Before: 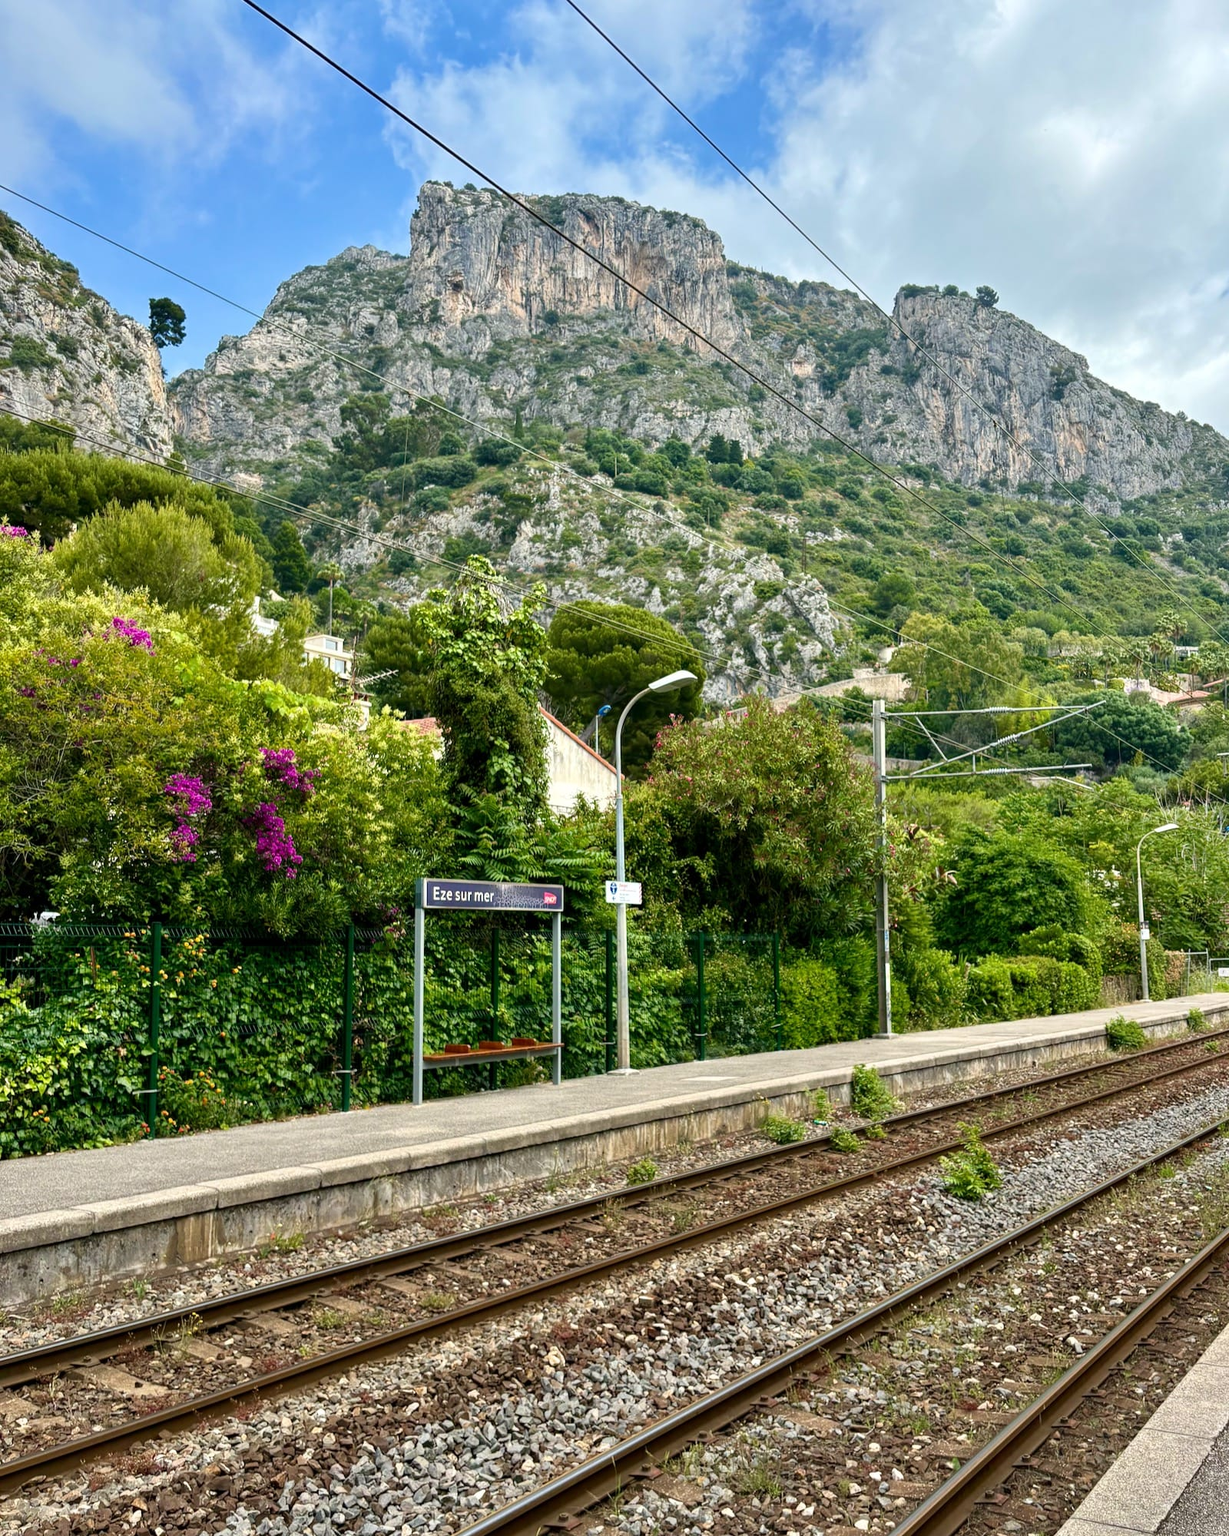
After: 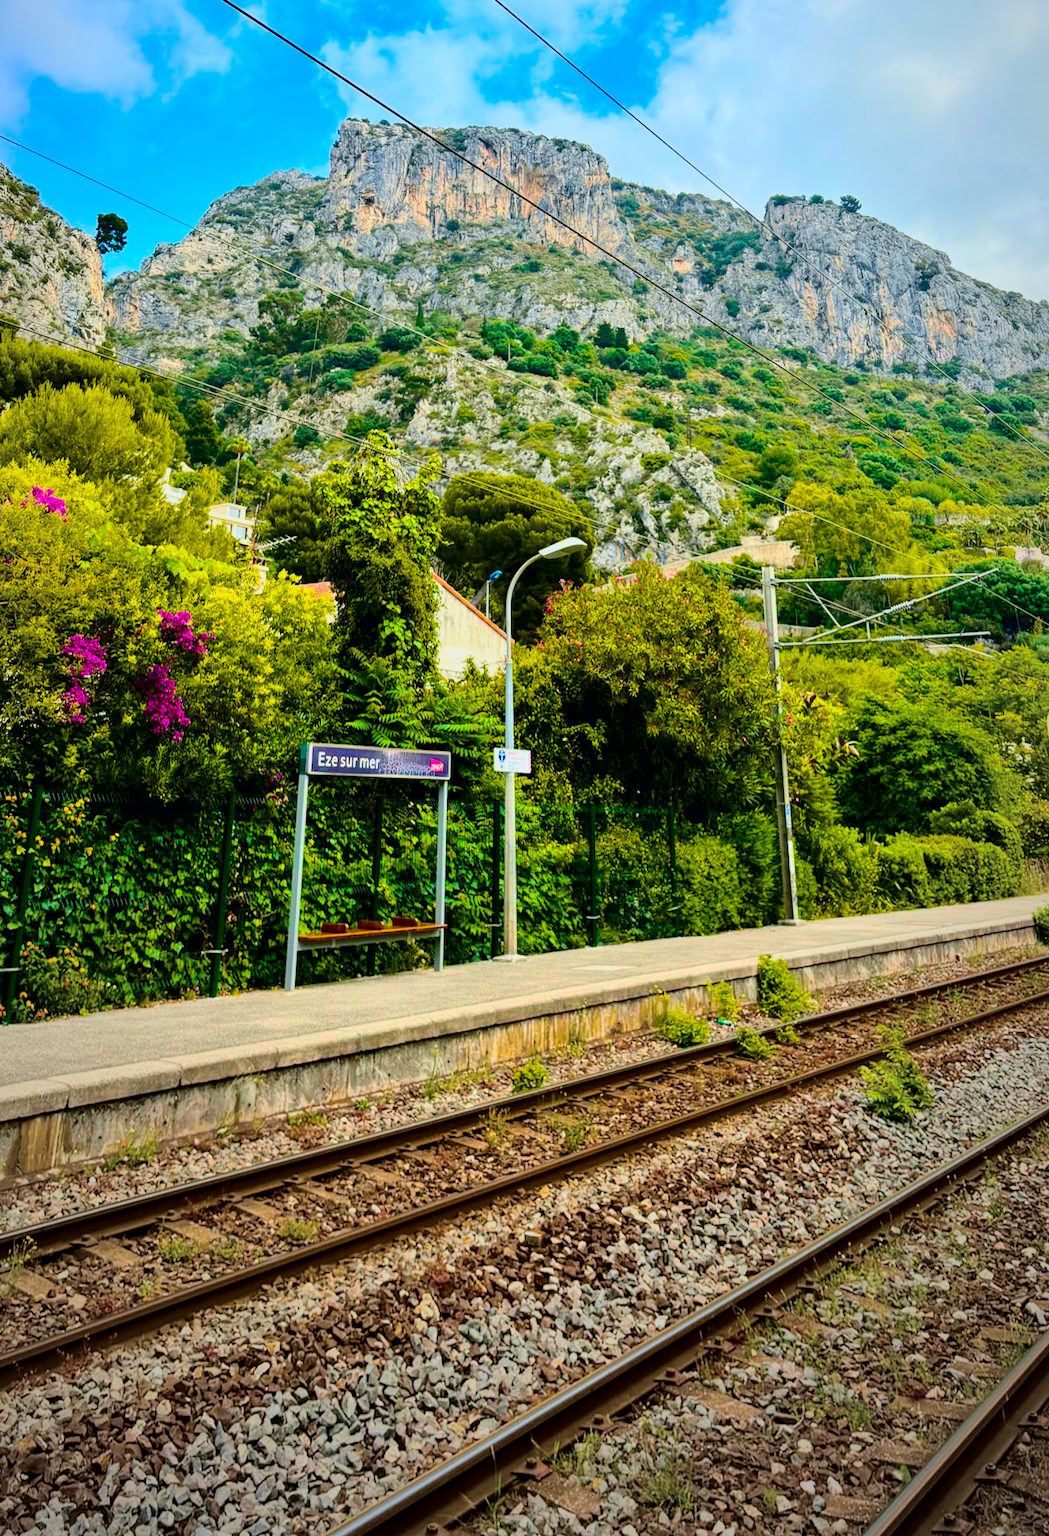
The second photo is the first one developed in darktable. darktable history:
rotate and perspective: rotation 0.72°, lens shift (vertical) -0.352, lens shift (horizontal) -0.051, crop left 0.152, crop right 0.859, crop top 0.019, crop bottom 0.964
color balance rgb: linear chroma grading › global chroma 42%, perceptual saturation grading › global saturation 42%, global vibrance 33%
vignetting: fall-off start 72.14%, fall-off radius 108.07%, brightness -0.713, saturation -0.488, center (-0.054, -0.359), width/height ratio 0.729
tone curve: curves: ch0 [(0, 0) (0.049, 0.01) (0.154, 0.081) (0.491, 0.56) (0.739, 0.794) (0.992, 0.937)]; ch1 [(0, 0) (0.172, 0.123) (0.317, 0.272) (0.401, 0.422) (0.499, 0.497) (0.531, 0.54) (0.615, 0.603) (0.741, 0.783) (1, 1)]; ch2 [(0, 0) (0.411, 0.424) (0.462, 0.464) (0.502, 0.489) (0.544, 0.551) (0.686, 0.638) (1, 1)], color space Lab, independent channels, preserve colors none
